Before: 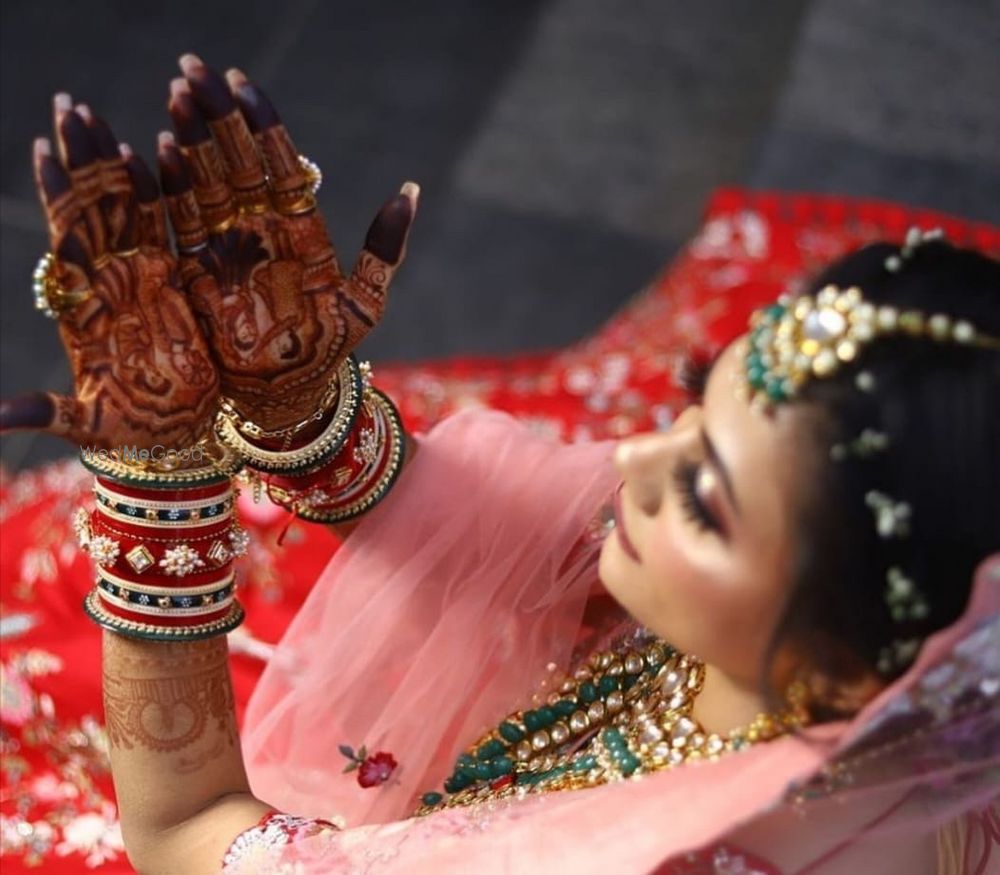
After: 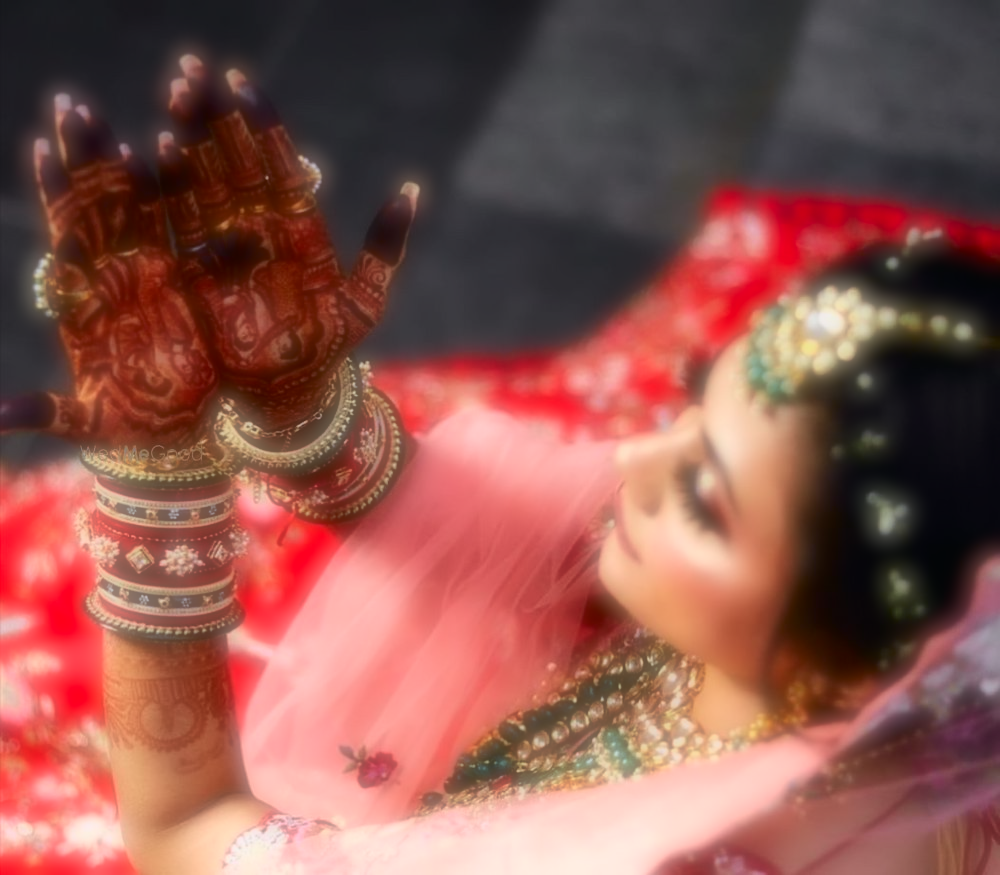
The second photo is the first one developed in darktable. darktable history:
exposure: compensate highlight preservation false
tone curve: curves: ch0 [(0, 0) (0.058, 0.027) (0.214, 0.183) (0.295, 0.288) (0.48, 0.541) (0.658, 0.703) (0.741, 0.775) (0.844, 0.866) (0.986, 0.957)]; ch1 [(0, 0) (0.172, 0.123) (0.312, 0.296) (0.437, 0.429) (0.471, 0.469) (0.502, 0.5) (0.513, 0.515) (0.572, 0.603) (0.617, 0.653) (0.68, 0.724) (0.889, 0.924) (1, 1)]; ch2 [(0, 0) (0.411, 0.424) (0.489, 0.49) (0.502, 0.5) (0.512, 0.524) (0.549, 0.578) (0.604, 0.628) (0.709, 0.748) (1, 1)], color space Lab, independent channels, preserve colors none
soften: on, module defaults
